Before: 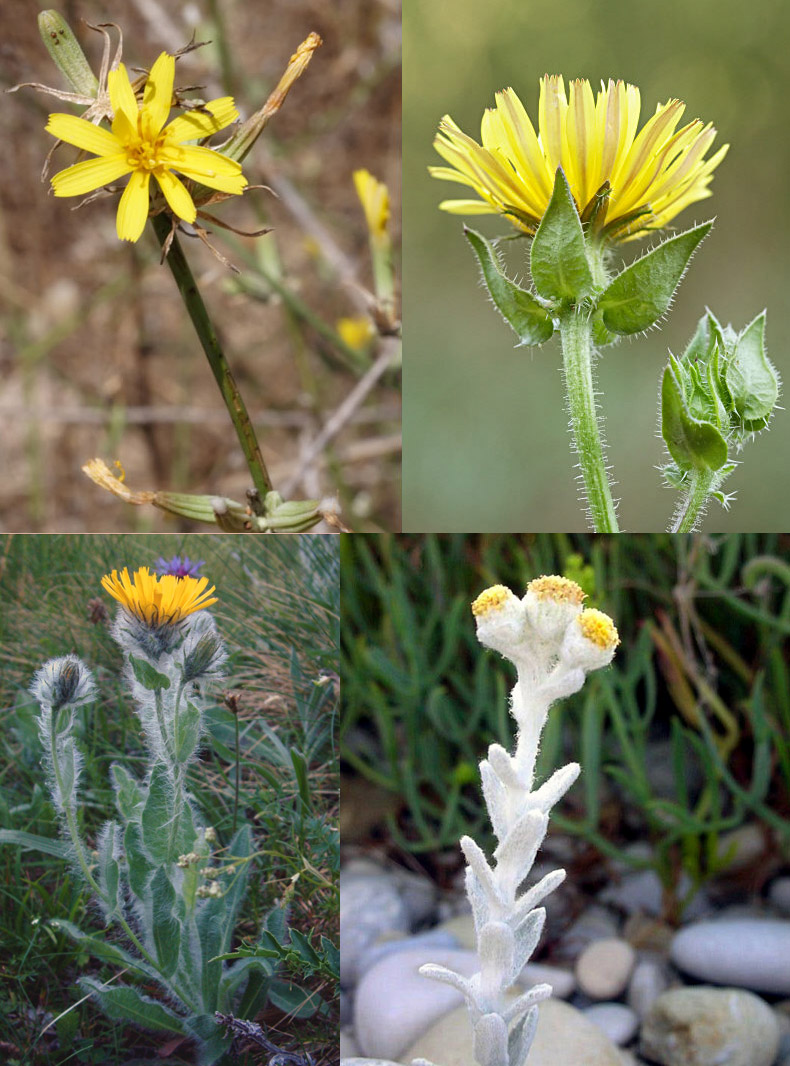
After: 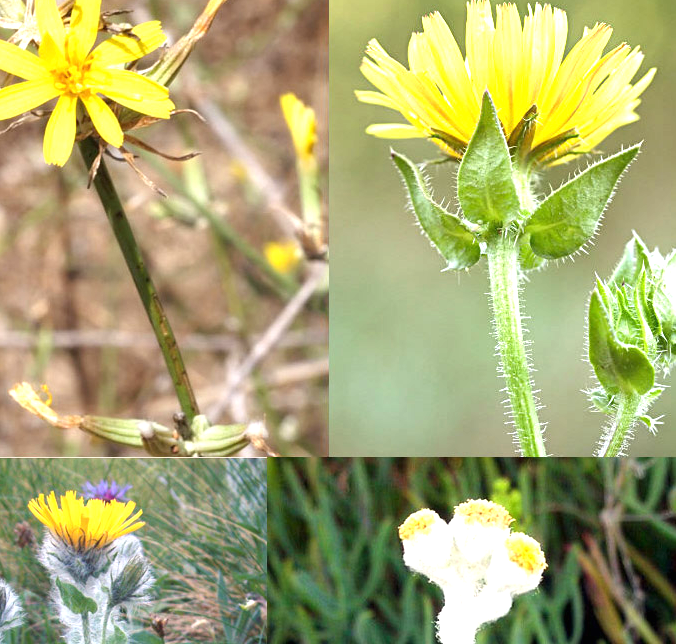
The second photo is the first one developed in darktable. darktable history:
crop and rotate: left 9.345%, top 7.22%, right 4.982%, bottom 32.331%
exposure: black level correction 0, exposure 1 EV, compensate exposure bias true, compensate highlight preservation false
